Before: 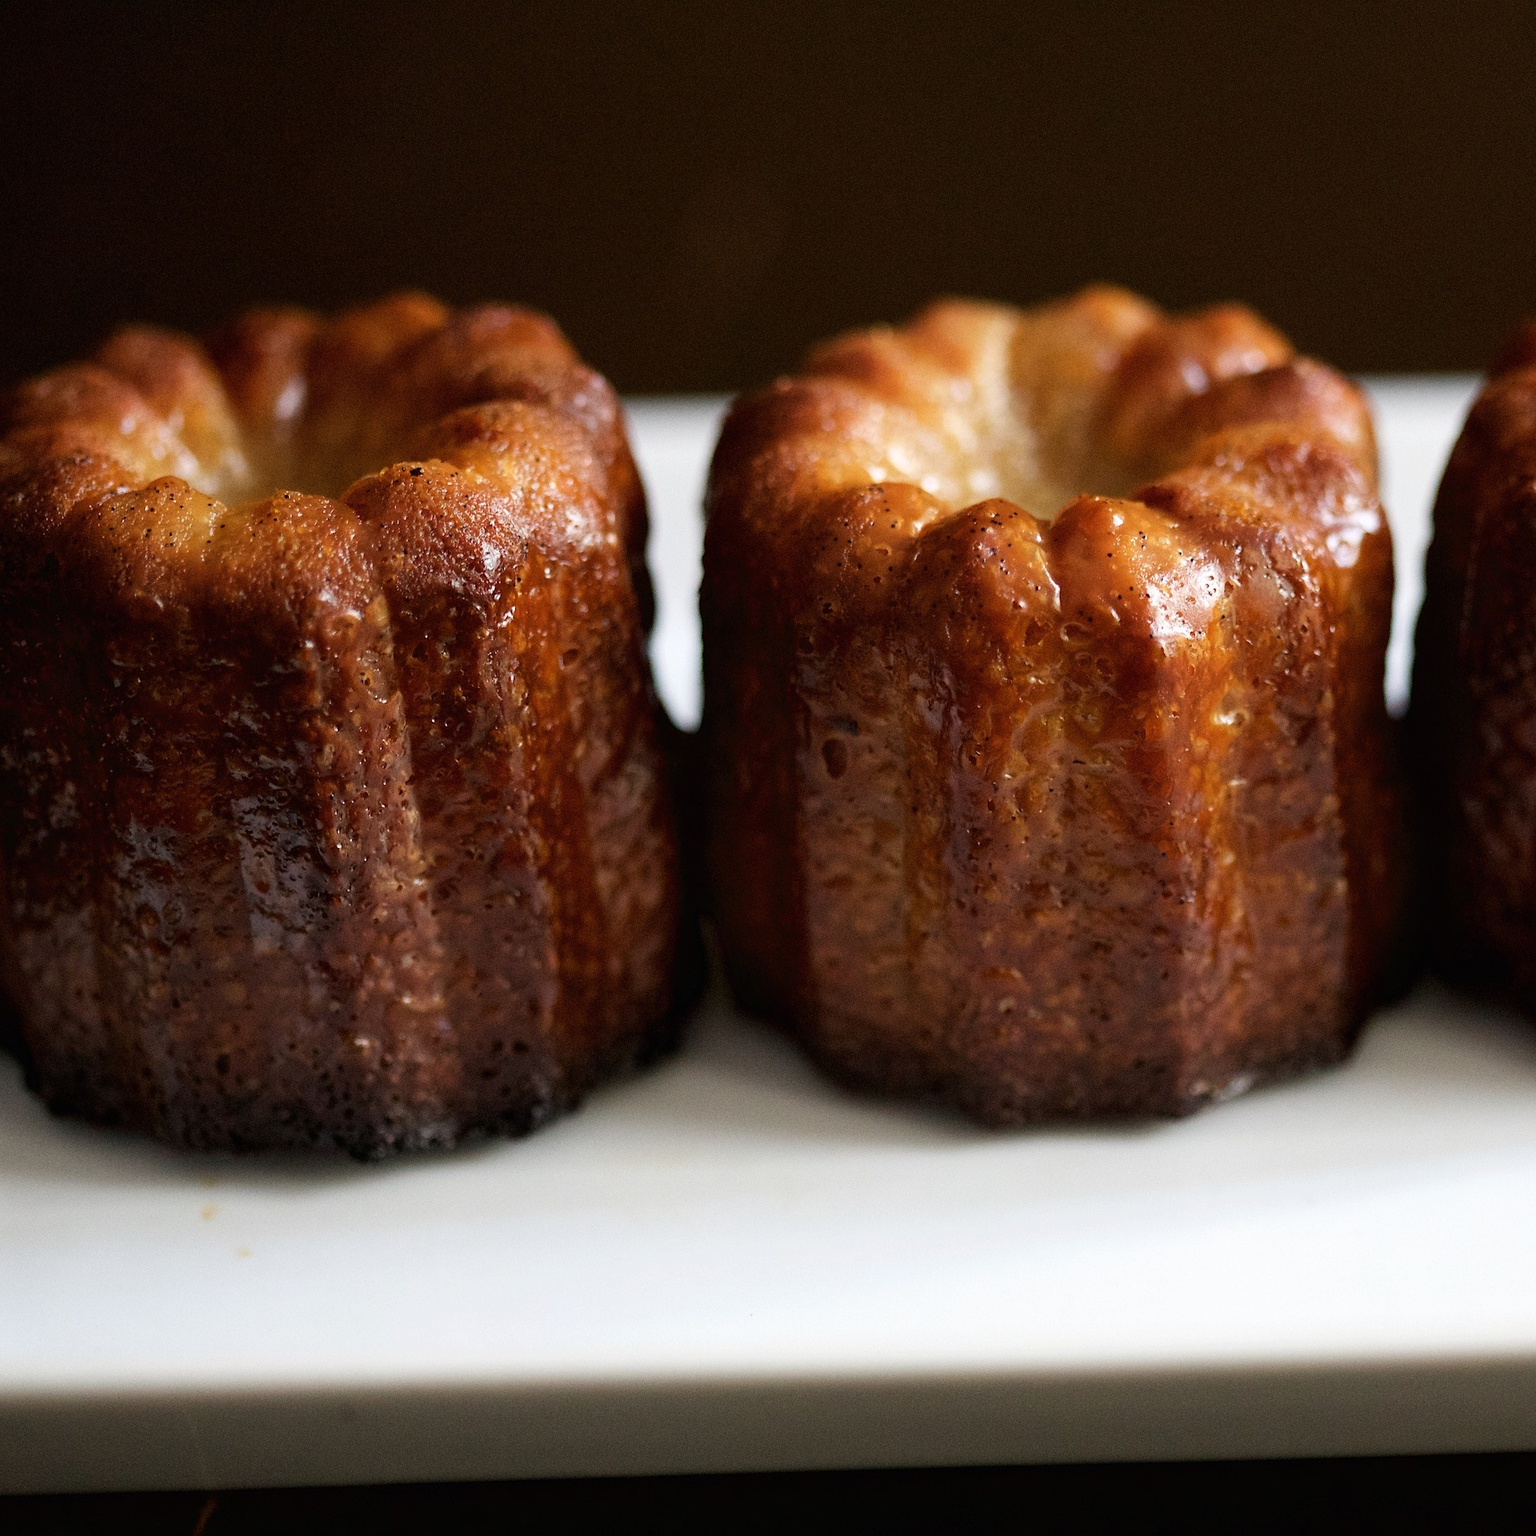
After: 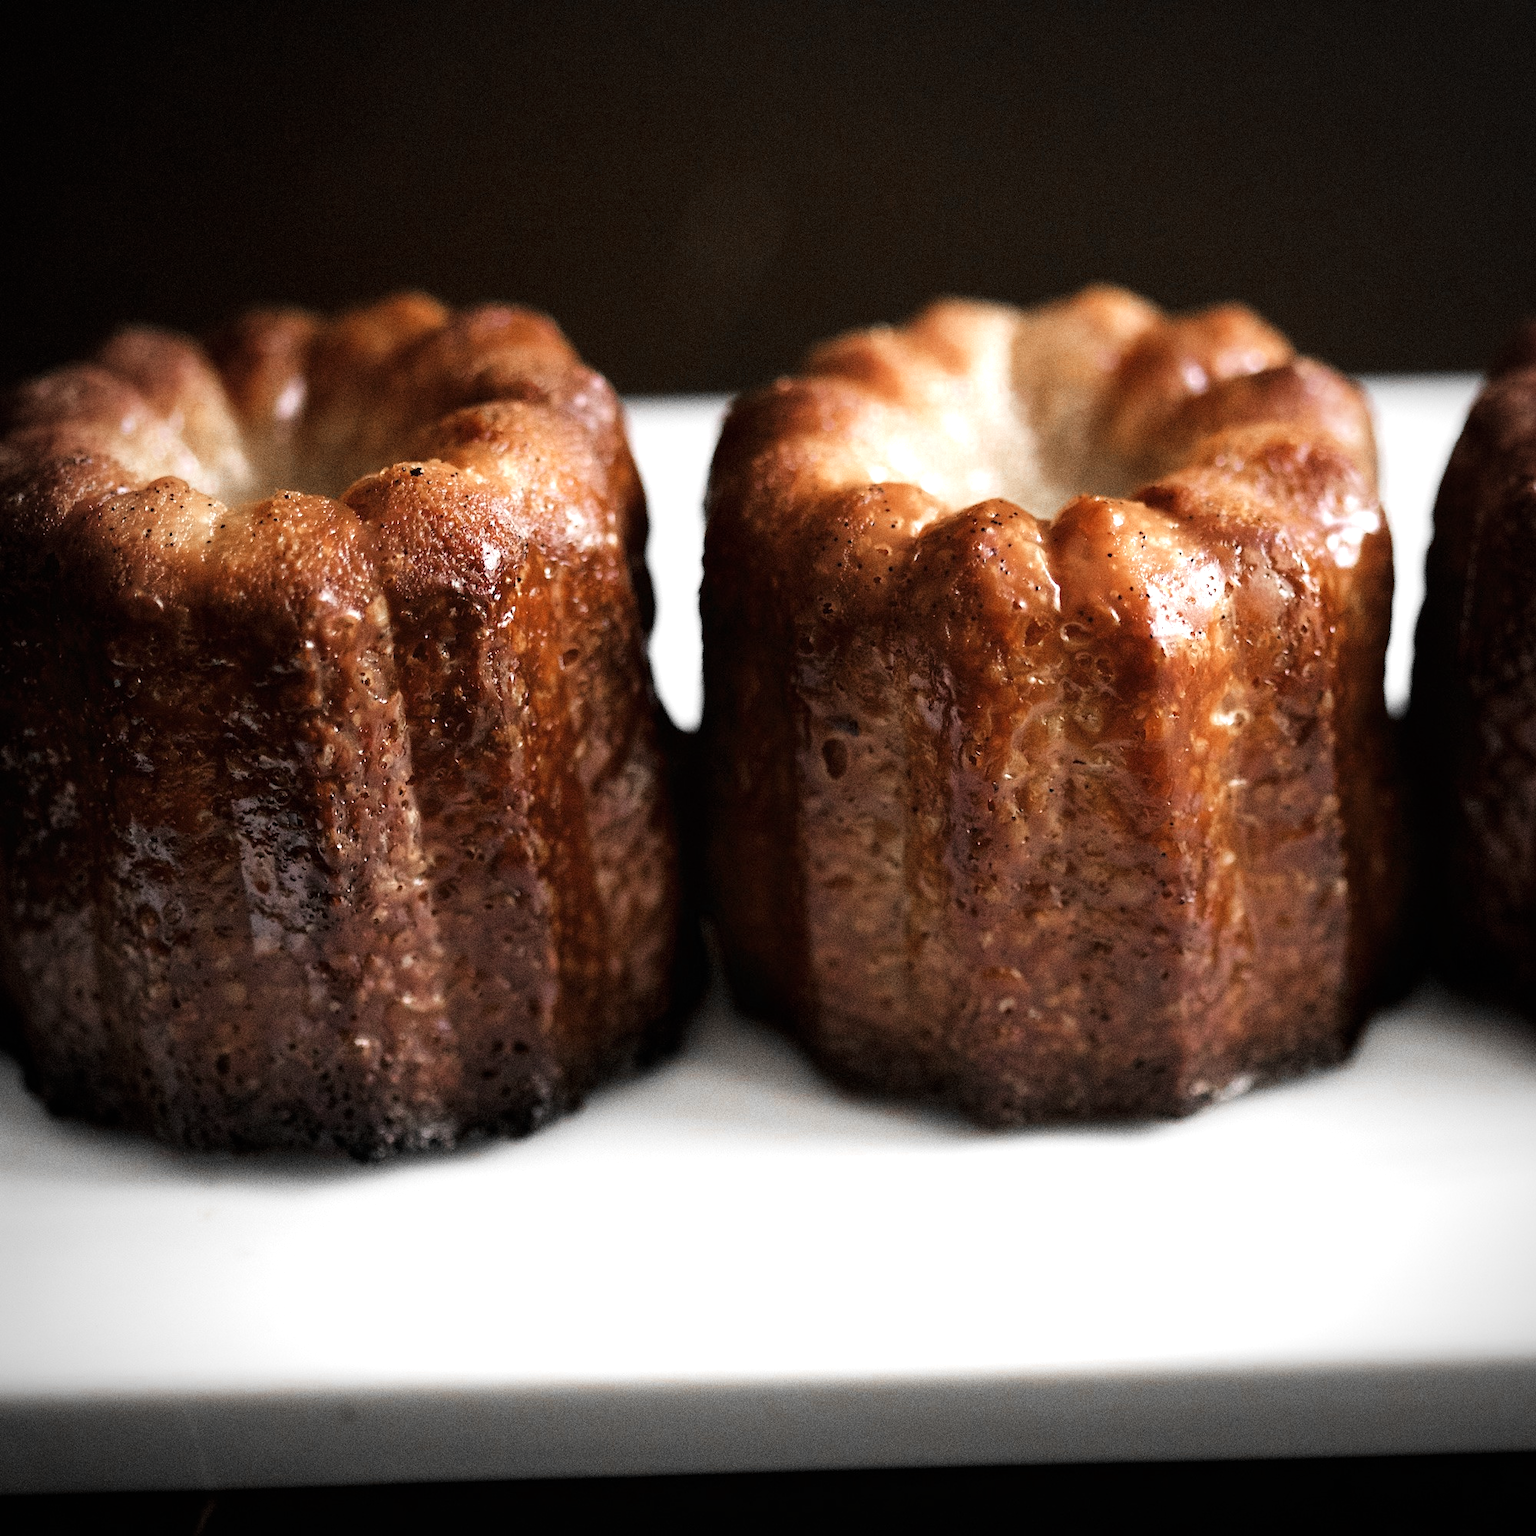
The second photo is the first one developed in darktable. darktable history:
vibrance: vibrance 67%
contrast brightness saturation: contrast 0.1, saturation -0.36
tone curve: curves: ch0 [(0, 0) (0.004, 0.001) (0.133, 0.112) (0.325, 0.362) (0.832, 0.893) (1, 1)], color space Lab, linked channels, preserve colors none
vignetting: automatic ratio true
color zones: curves: ch0 [(0, 0.497) (0.096, 0.361) (0.221, 0.538) (0.429, 0.5) (0.571, 0.5) (0.714, 0.5) (0.857, 0.5) (1, 0.497)]; ch1 [(0, 0.5) (0.143, 0.5) (0.257, -0.002) (0.429, 0.04) (0.571, -0.001) (0.714, -0.015) (0.857, 0.024) (1, 0.5)]
exposure: exposure 0.74 EV, compensate highlight preservation false
